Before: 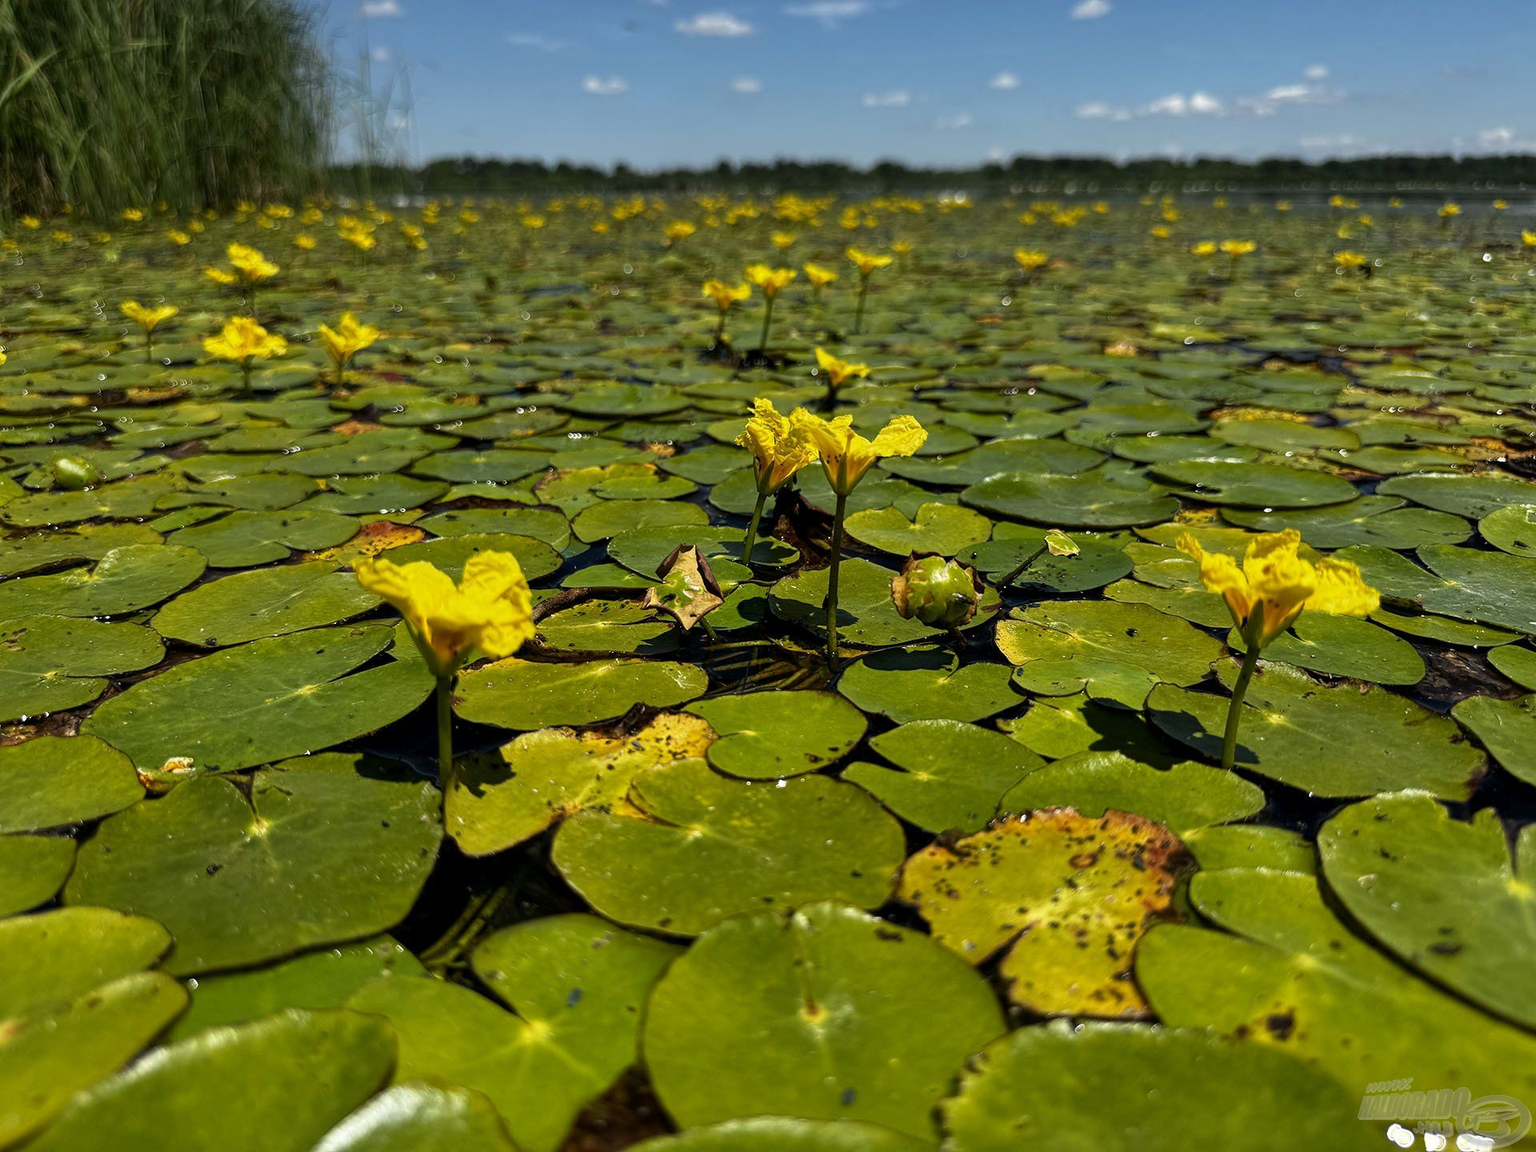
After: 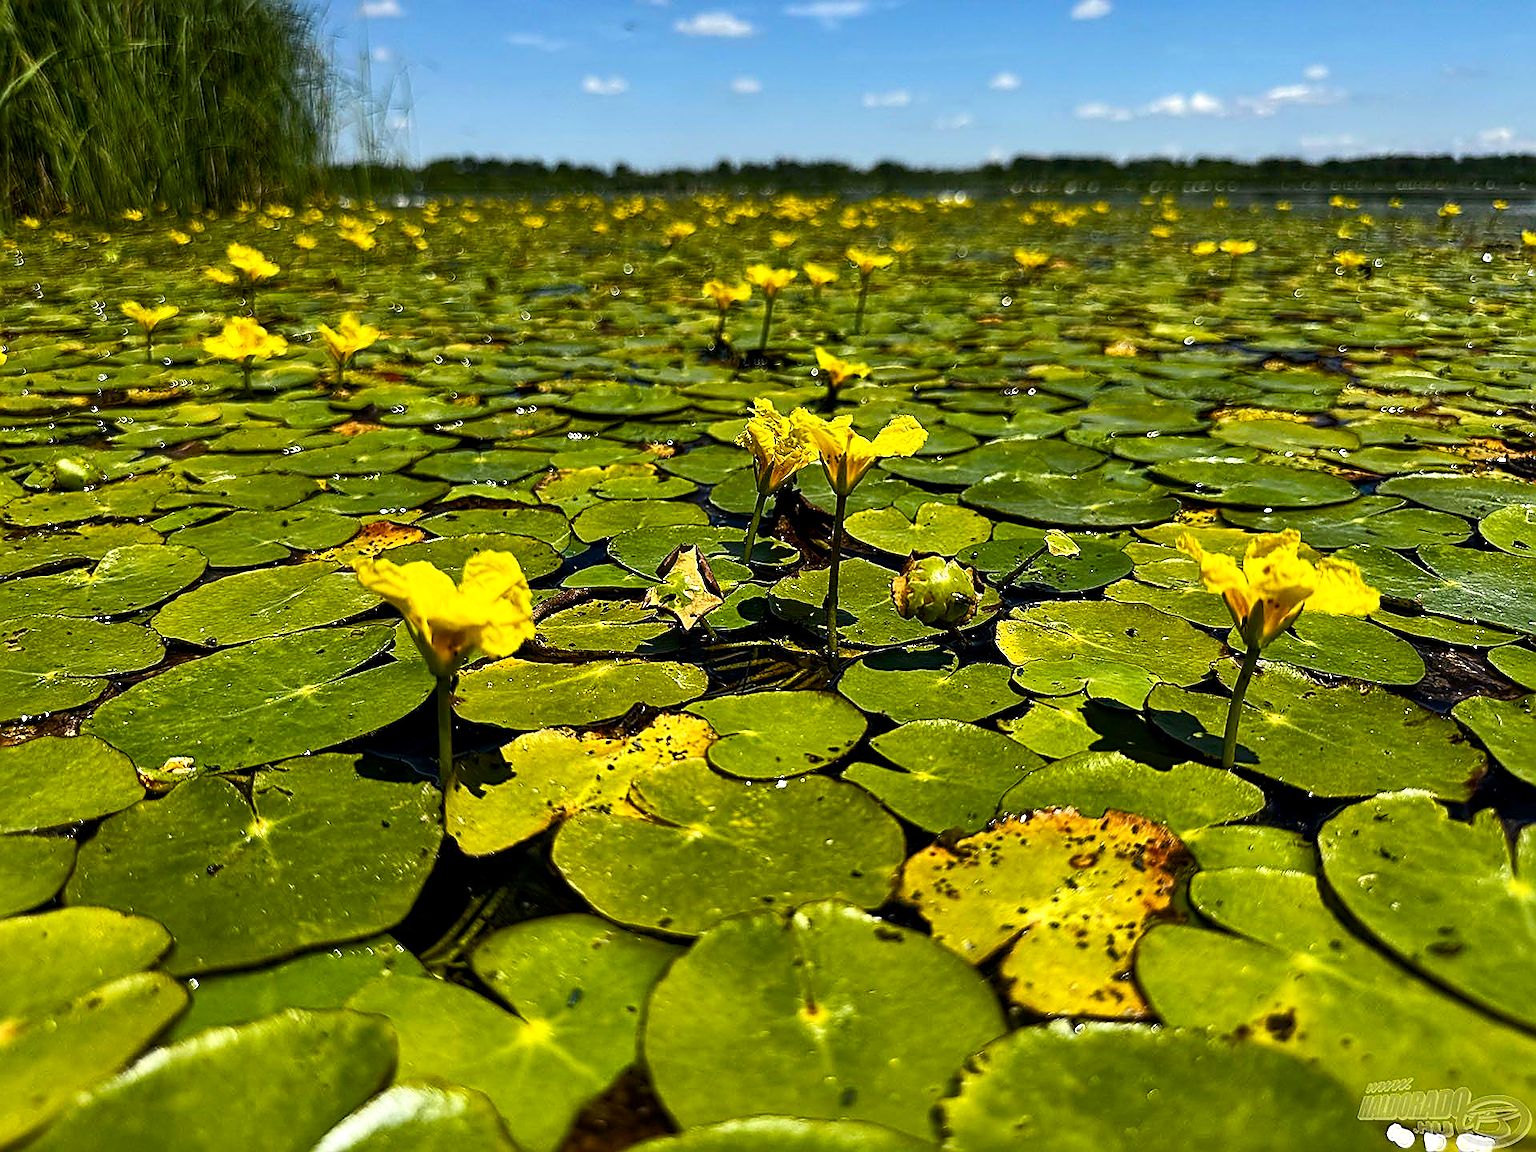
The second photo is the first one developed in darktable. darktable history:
color balance rgb: linear chroma grading › global chroma 15.36%, perceptual saturation grading › global saturation 14.21%, perceptual saturation grading › highlights -24.879%, perceptual saturation grading › shadows 29.417%, global vibrance 20%
tone equalizer: -8 EV 0.019 EV, -7 EV -0.022 EV, -6 EV 0.01 EV, -5 EV 0.054 EV, -4 EV 0.285 EV, -3 EV 0.622 EV, -2 EV 0.558 EV, -1 EV 0.204 EV, +0 EV 0.044 EV, edges refinement/feathering 500, mask exposure compensation -1.57 EV, preserve details no
sharpen: radius 1.72, amount 1.305
local contrast: mode bilateral grid, contrast 20, coarseness 51, detail 120%, midtone range 0.2
